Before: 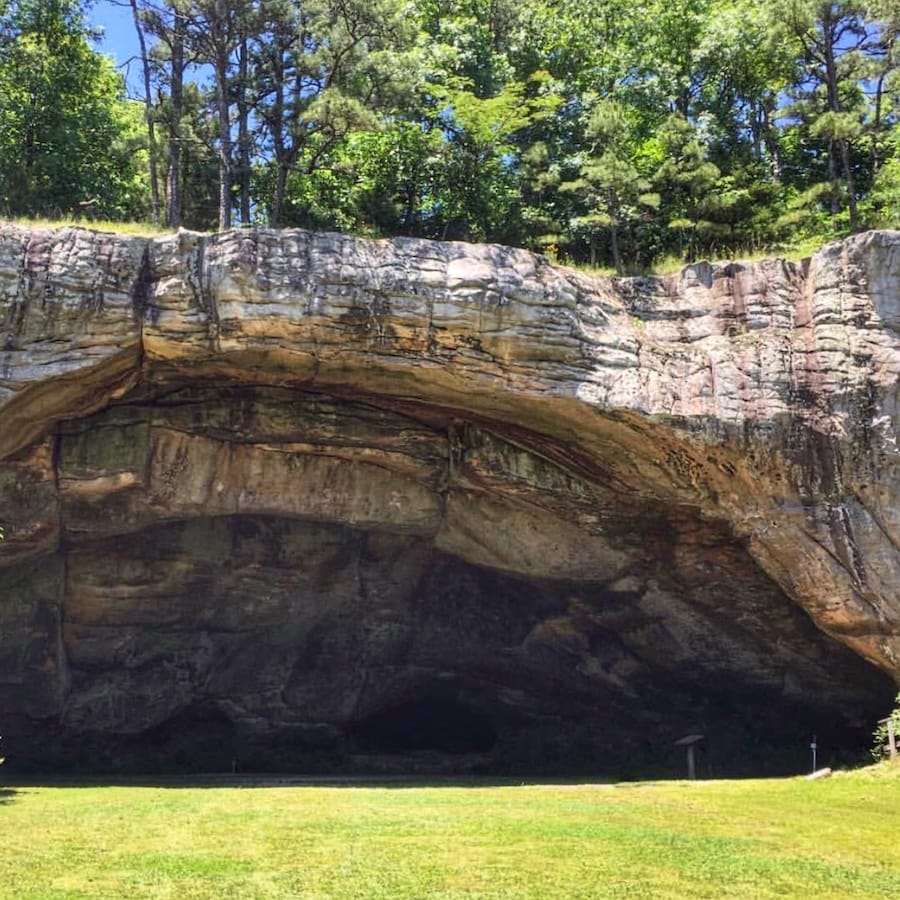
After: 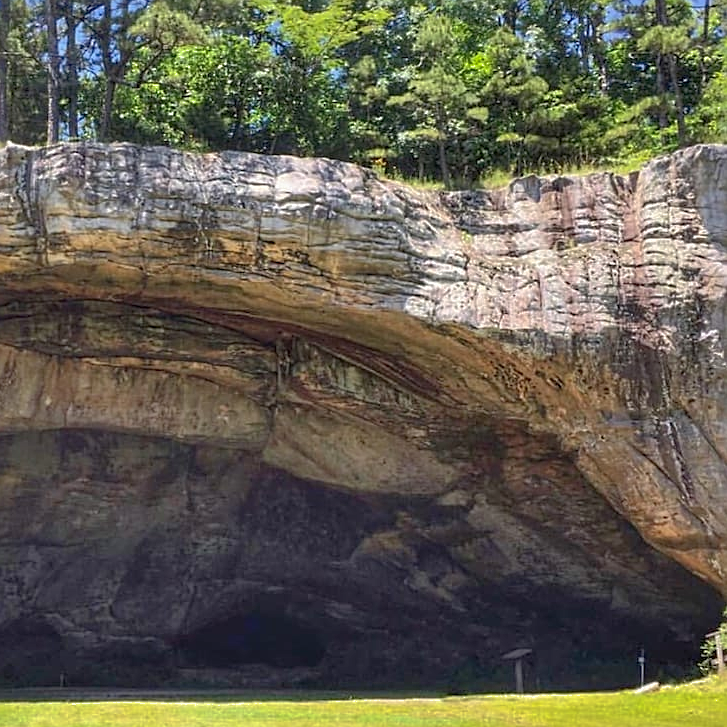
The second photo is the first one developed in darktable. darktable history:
sharpen: on, module defaults
crop: left 19.159%, top 9.58%, bottom 9.58%
exposure: exposure -0.04 EV, compensate highlight preservation false
shadows and highlights: on, module defaults
